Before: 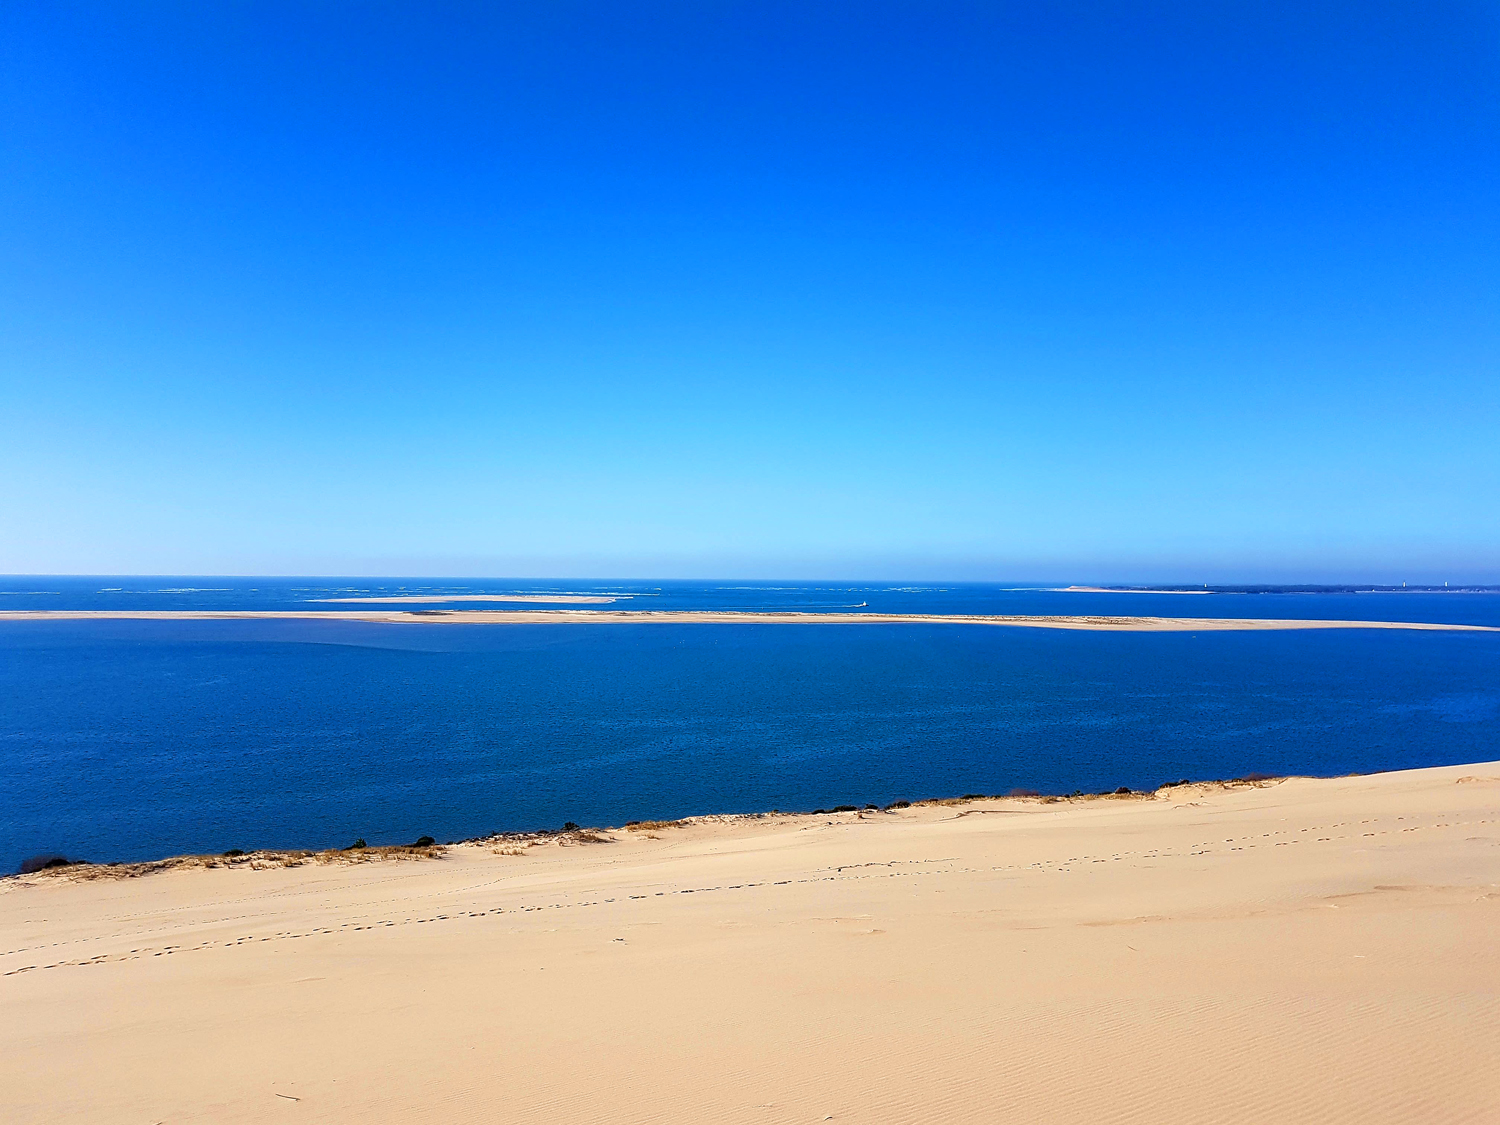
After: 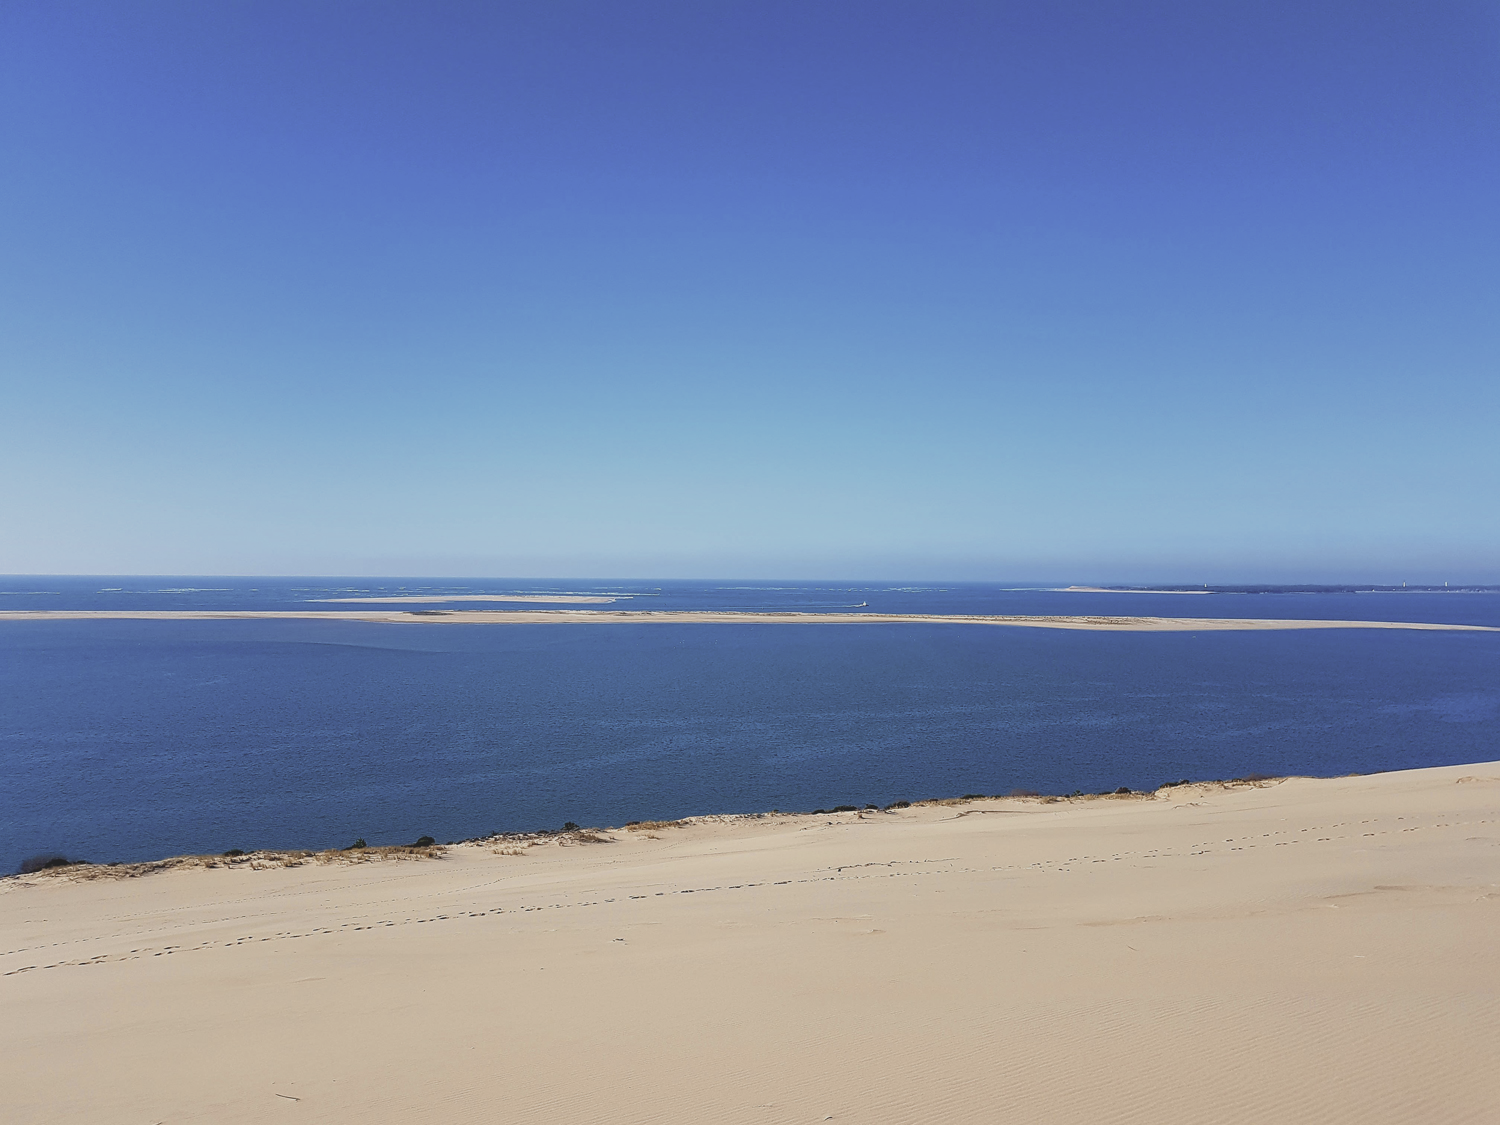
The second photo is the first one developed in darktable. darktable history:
color contrast: green-magenta contrast 0.81
contrast brightness saturation: contrast -0.26, saturation -0.43
